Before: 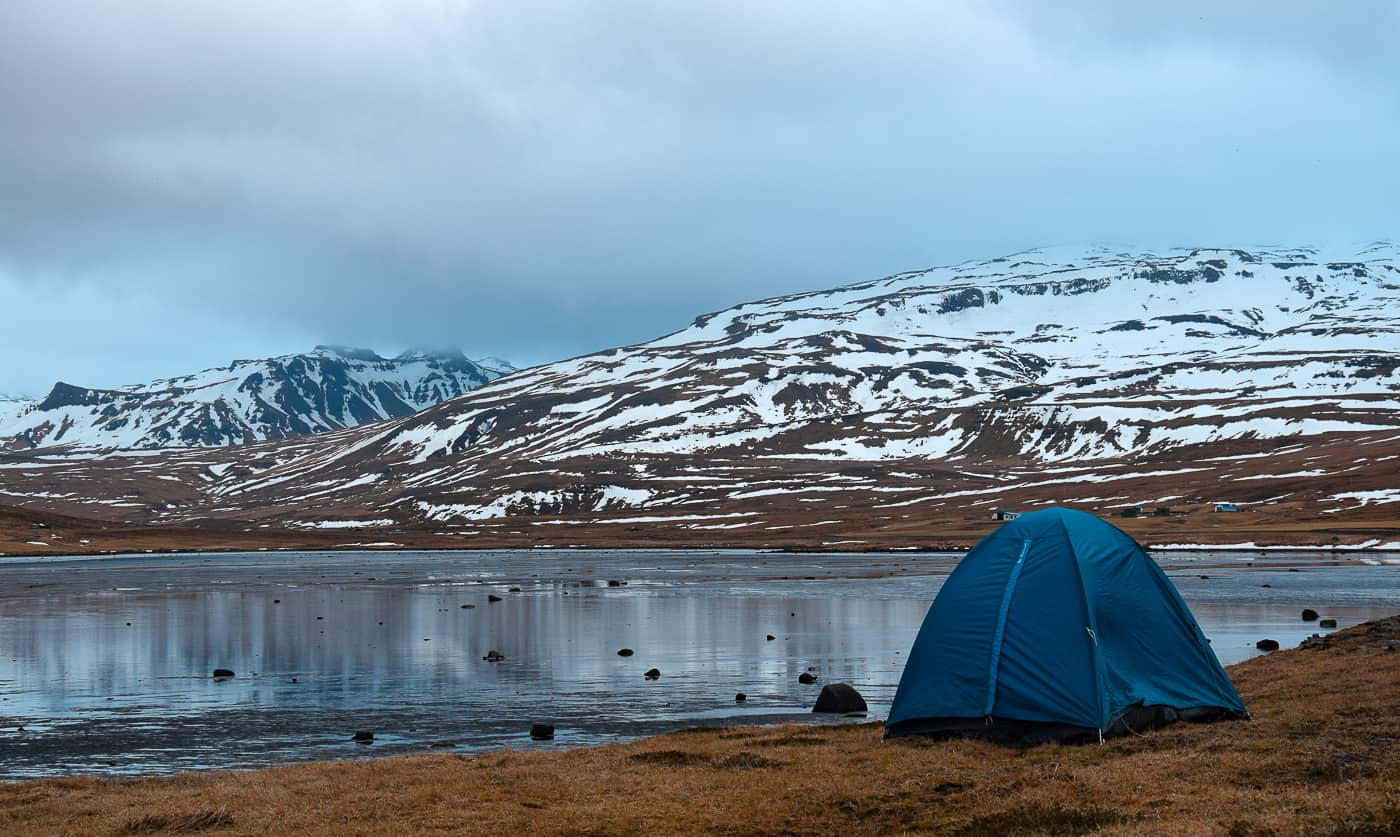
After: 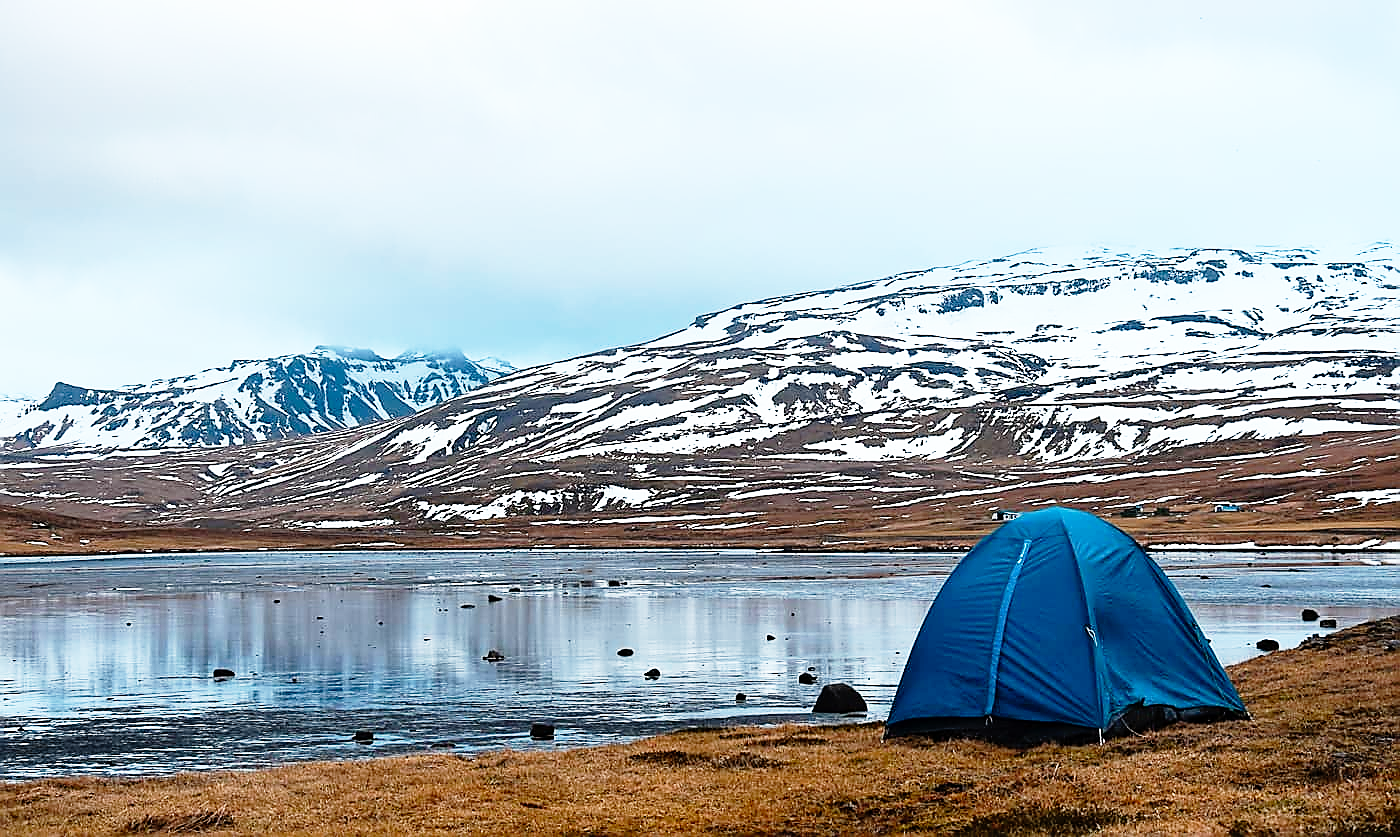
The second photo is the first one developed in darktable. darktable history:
sharpen: radius 1.4, amount 1.25, threshold 0.7
base curve: curves: ch0 [(0, 0) (0.012, 0.01) (0.073, 0.168) (0.31, 0.711) (0.645, 0.957) (1, 1)], preserve colors none
